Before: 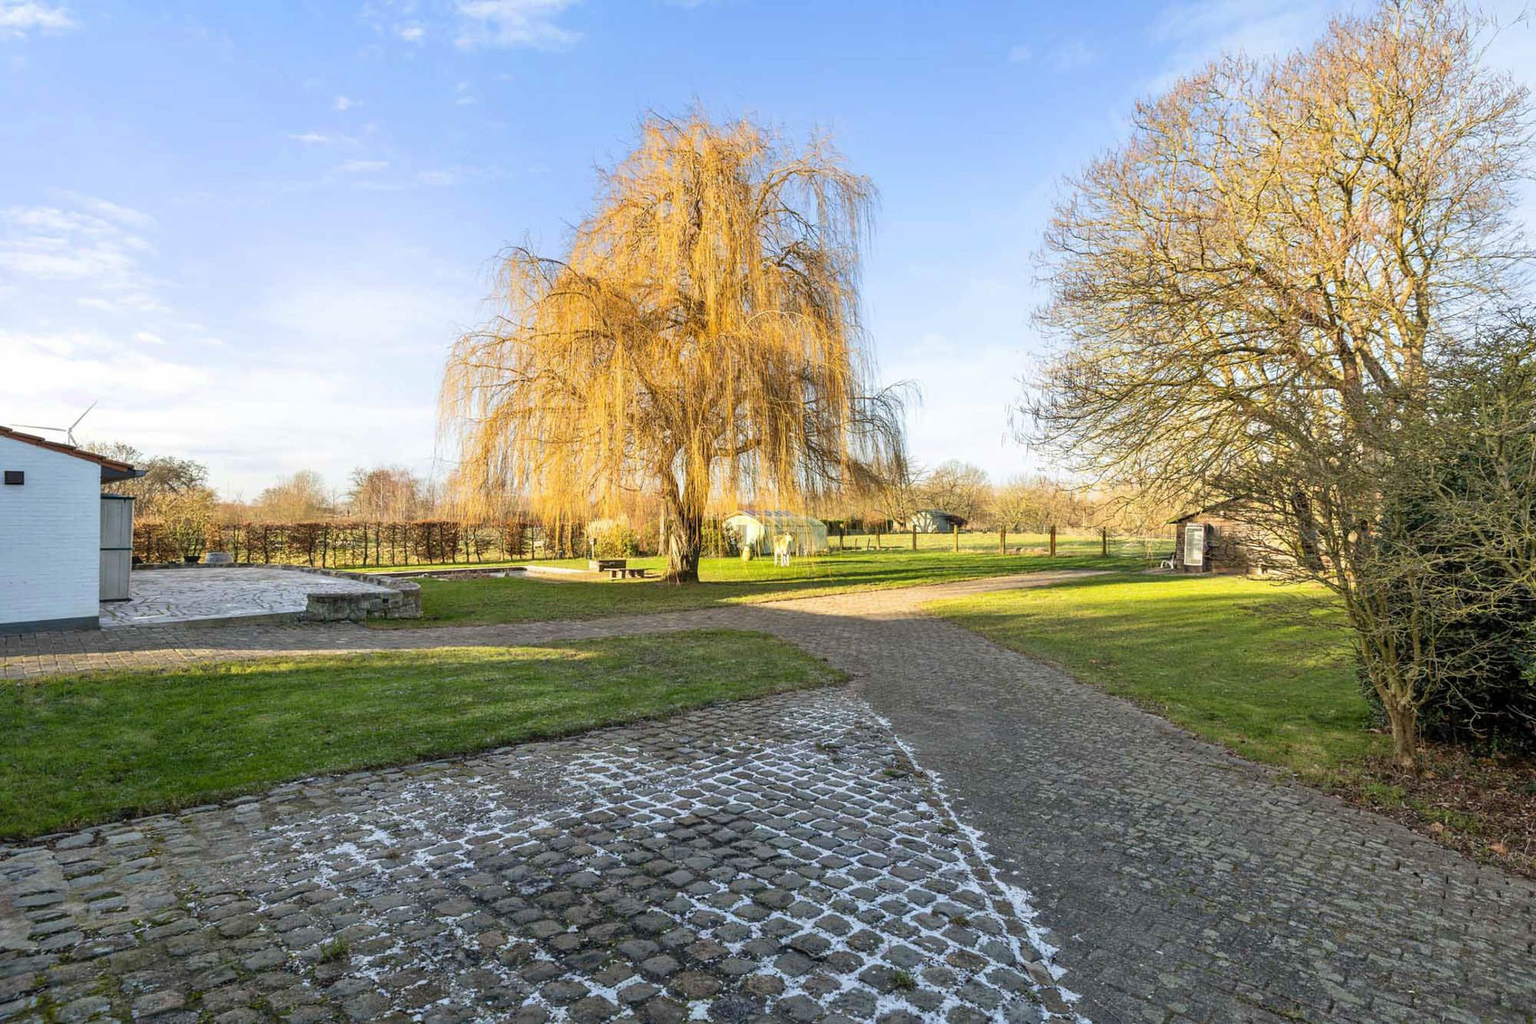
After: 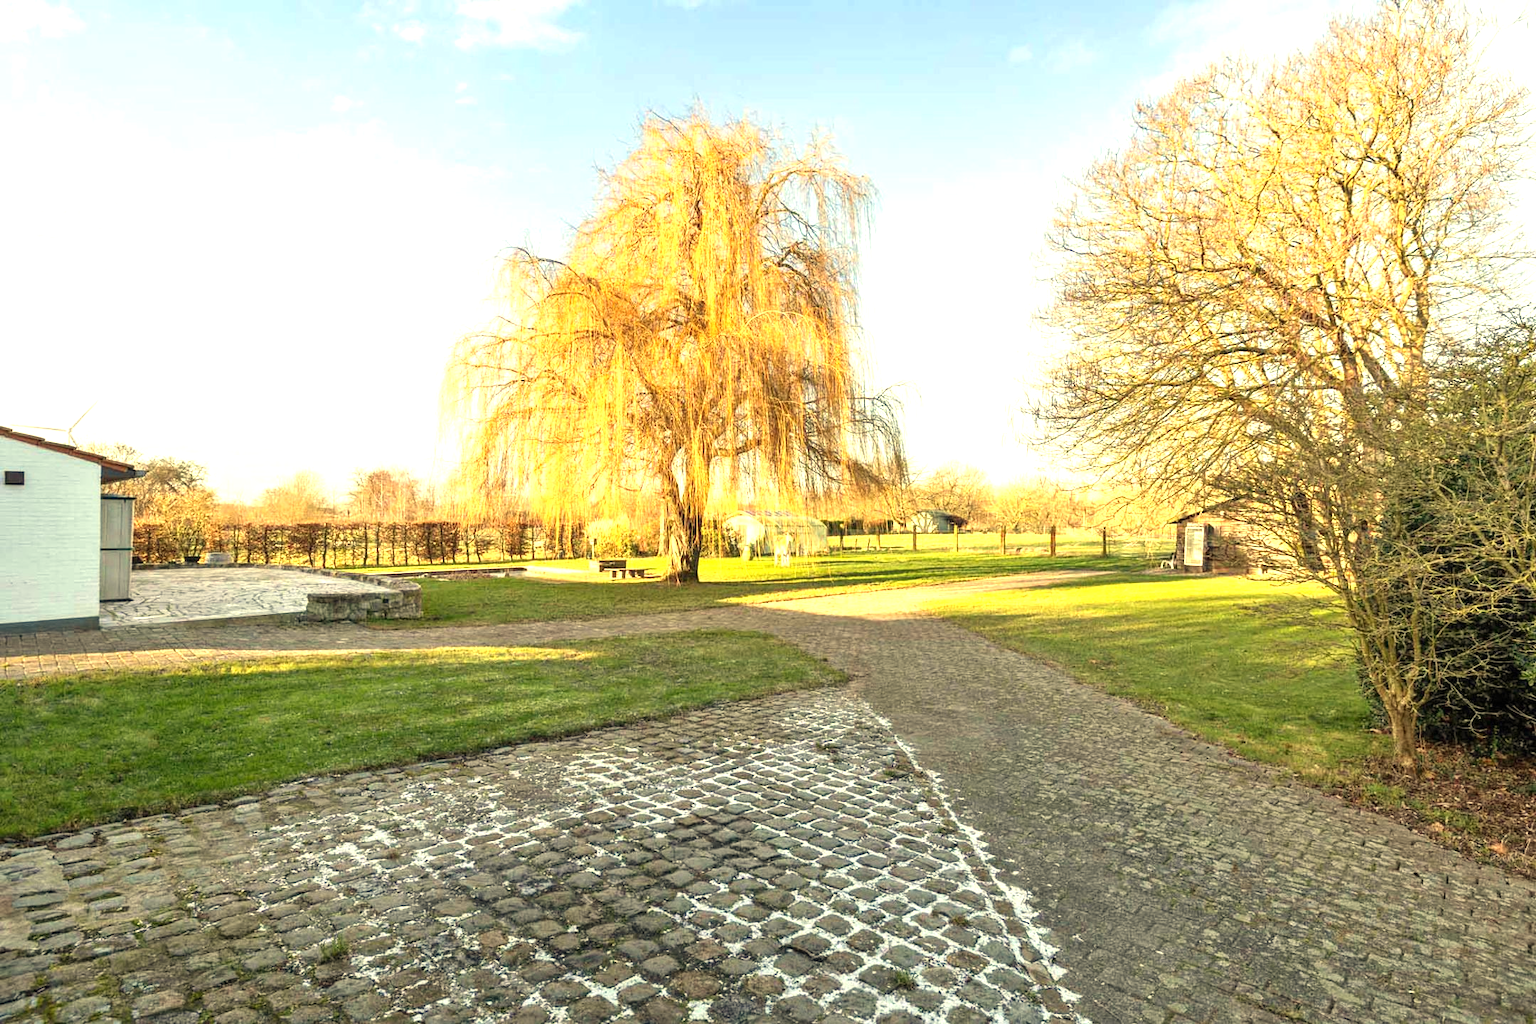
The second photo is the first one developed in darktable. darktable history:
white balance: red 1.08, blue 0.791
exposure: black level correction 0, exposure 0.9 EV, compensate highlight preservation false
